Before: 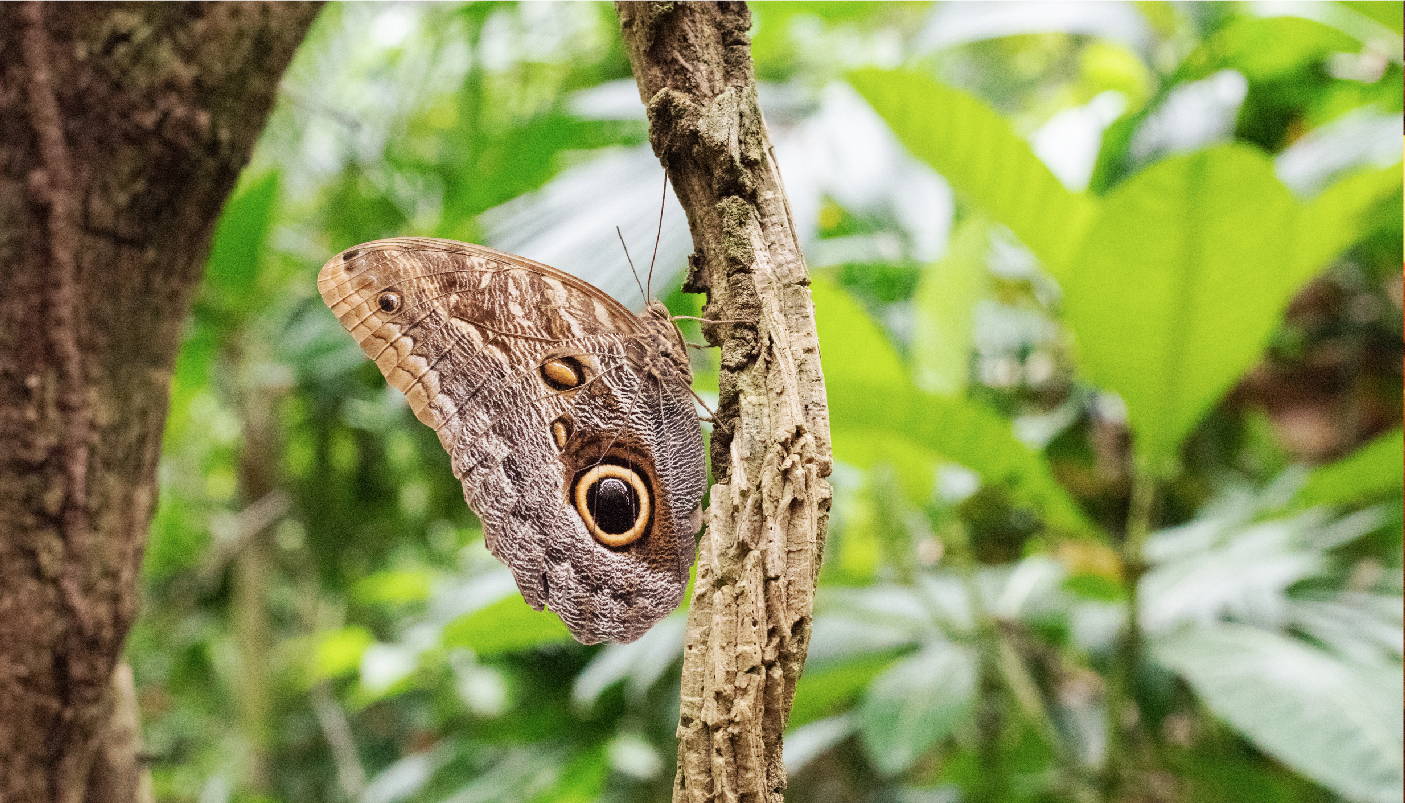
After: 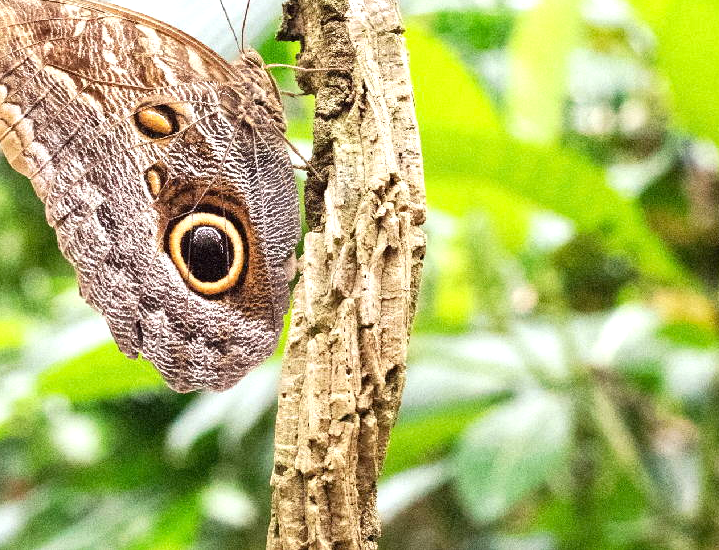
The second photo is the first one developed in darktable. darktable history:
exposure: exposure 0.6 EV, compensate highlight preservation false
crop and rotate: left 28.962%, top 31.434%, right 19.815%
